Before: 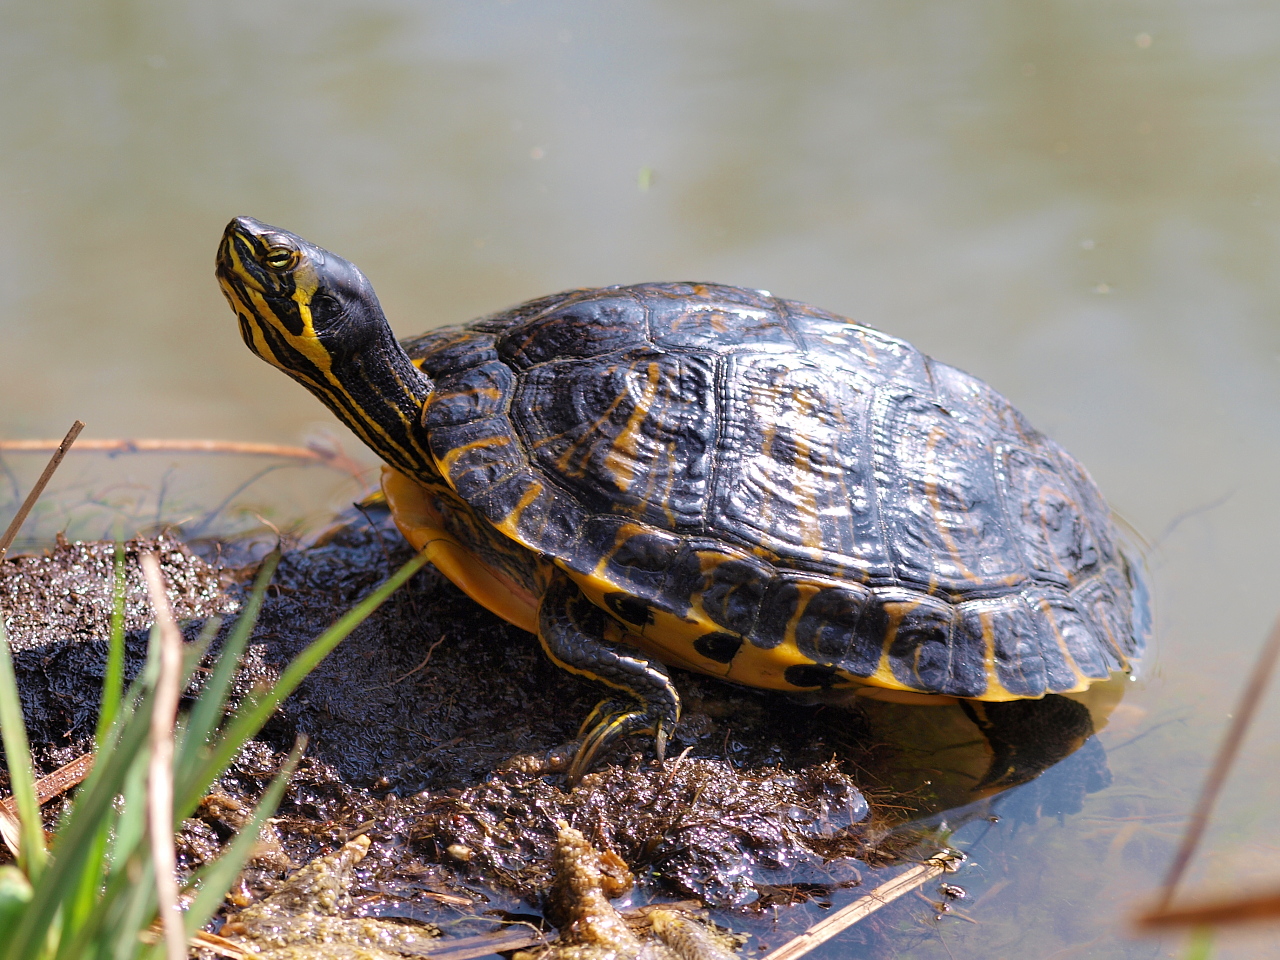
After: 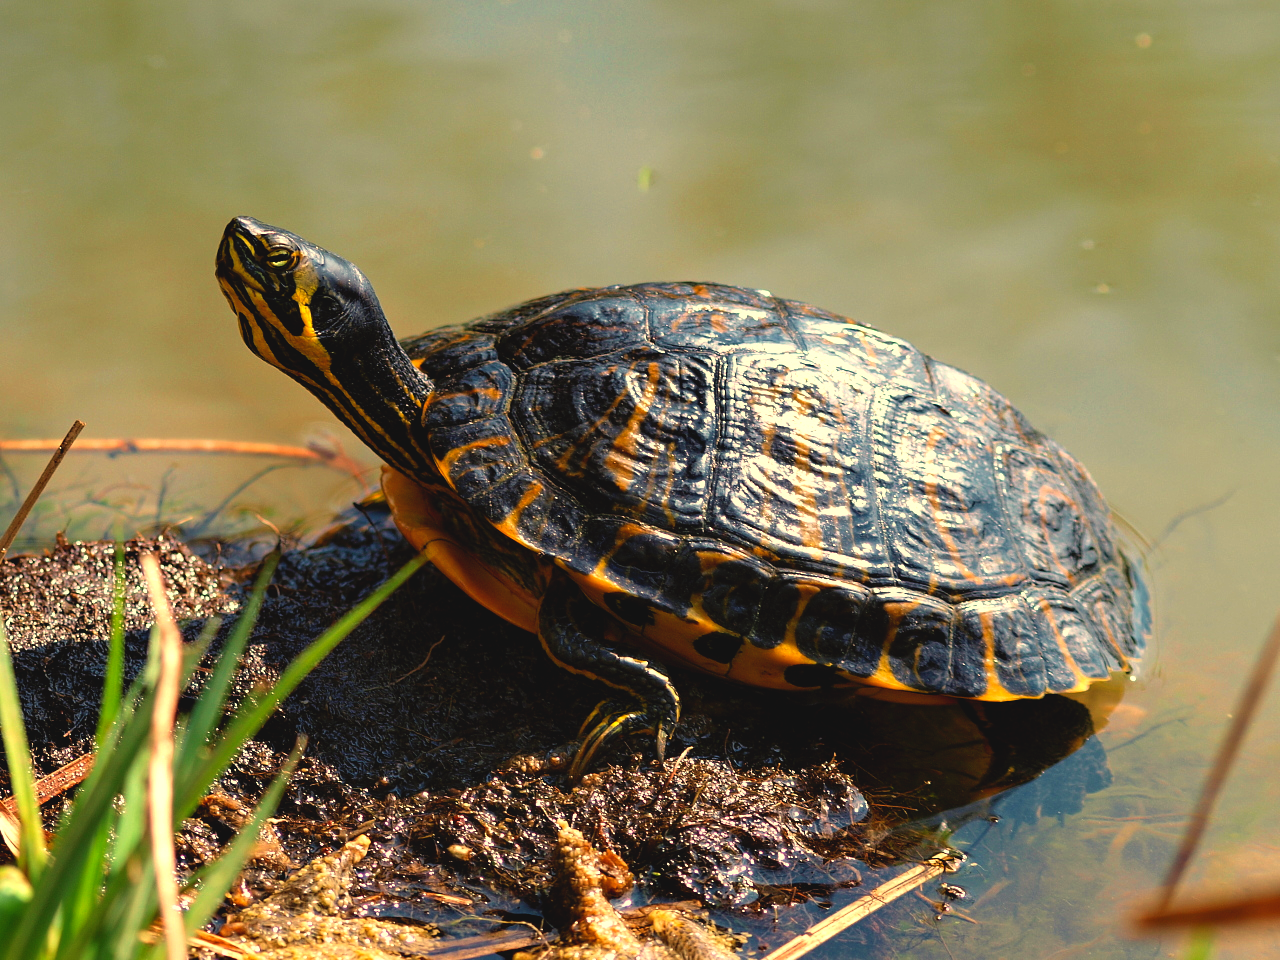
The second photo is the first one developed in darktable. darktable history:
haze removal: compatibility mode true, adaptive false
color balance: mode lift, gamma, gain (sRGB), lift [1.014, 0.966, 0.918, 0.87], gamma [0.86, 0.734, 0.918, 0.976], gain [1.063, 1.13, 1.063, 0.86]
contrast brightness saturation: contrast -0.11
